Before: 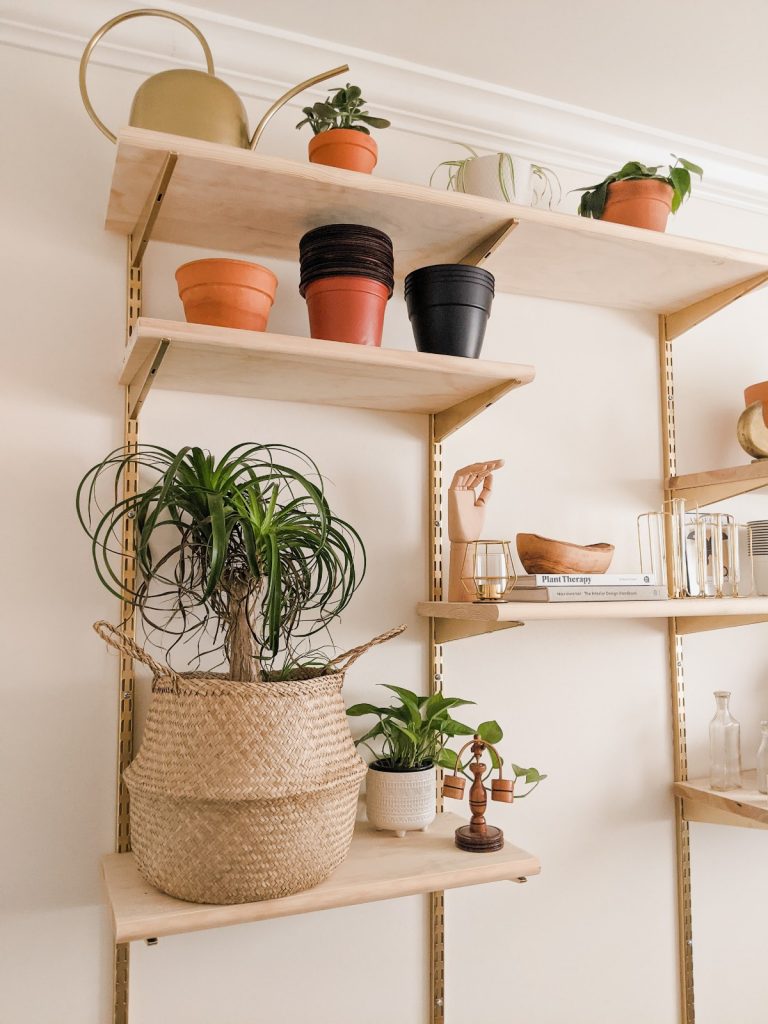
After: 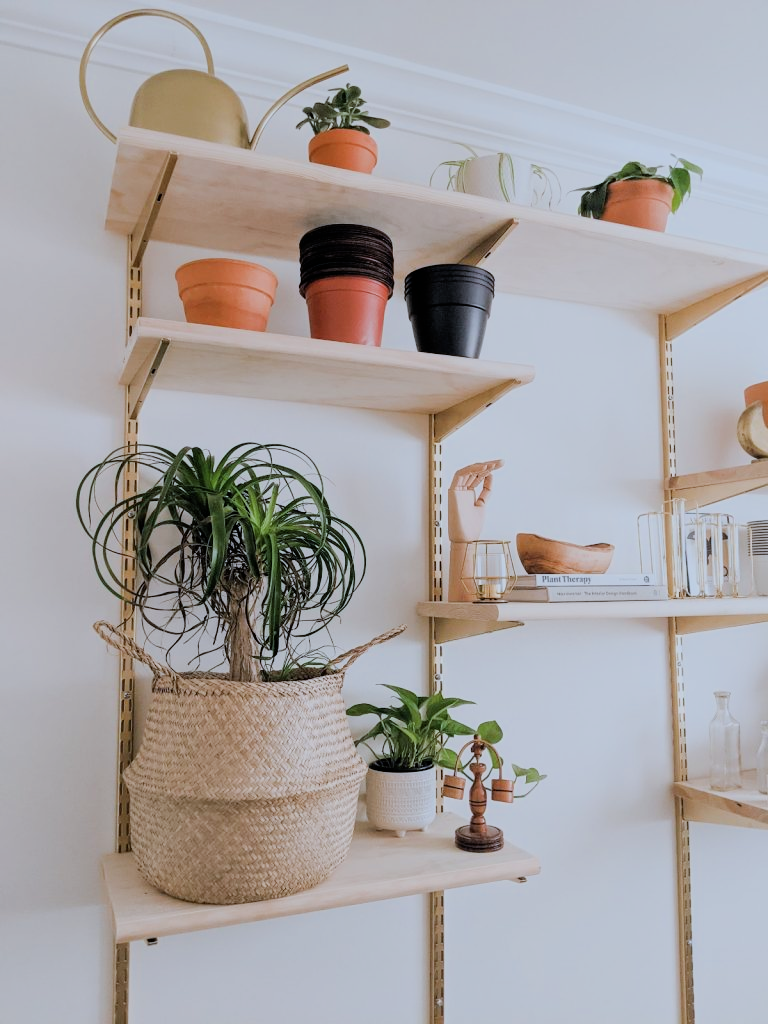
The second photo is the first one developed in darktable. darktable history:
filmic rgb: black relative exposure -7.65 EV, white relative exposure 4.56 EV, hardness 3.61, contrast 1.05
white balance: emerald 1
color calibration: x 0.38, y 0.39, temperature 4086.04 K
